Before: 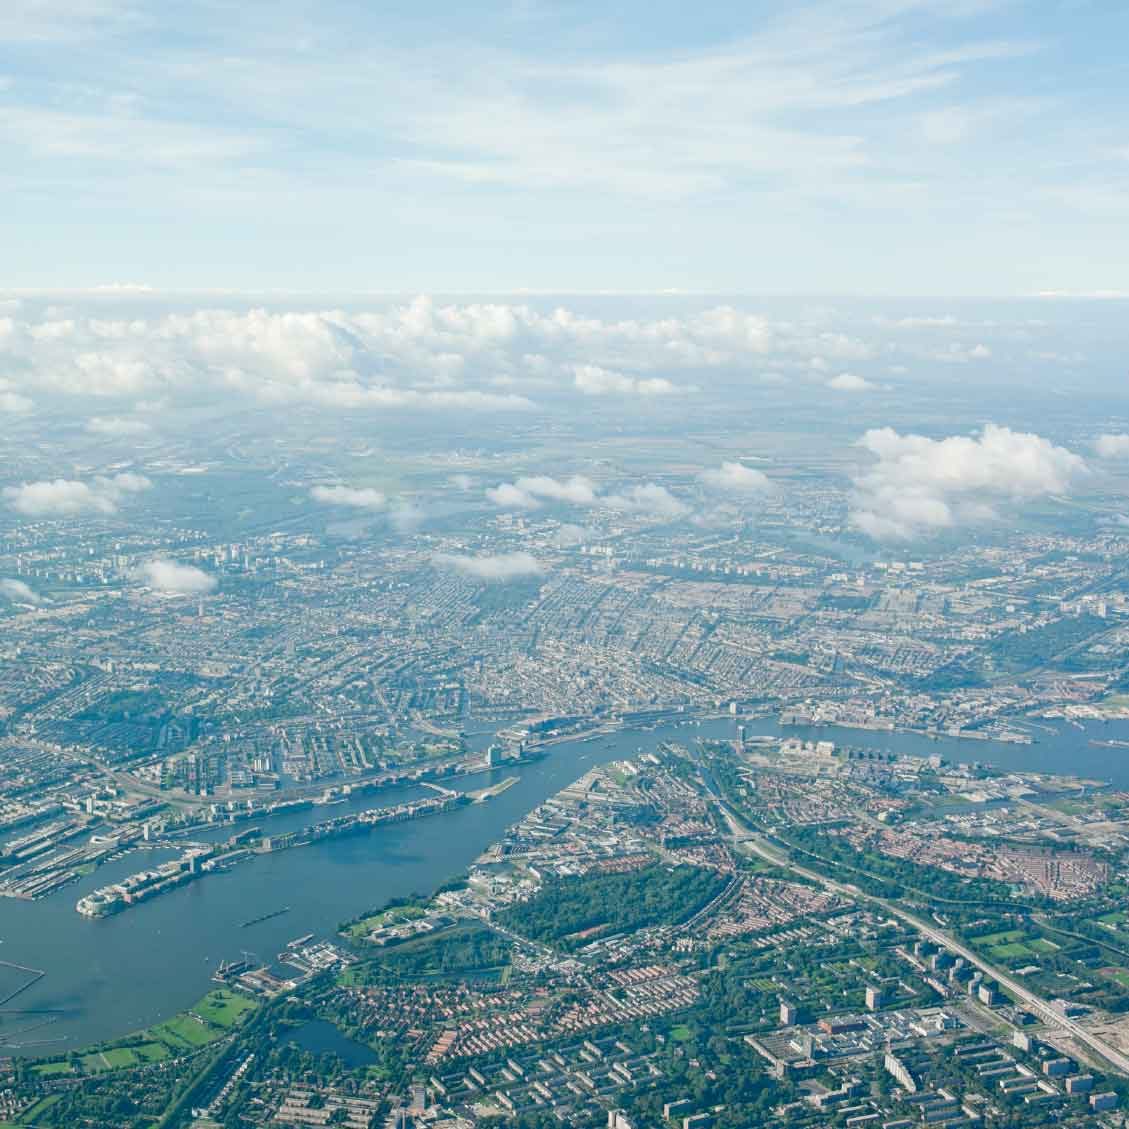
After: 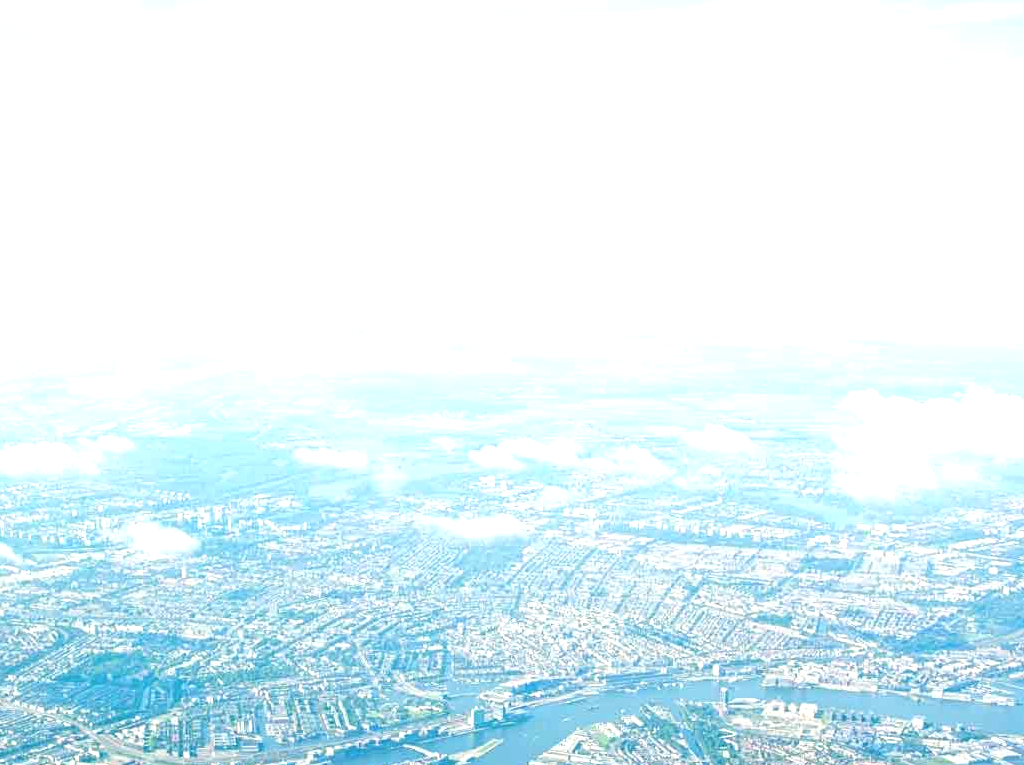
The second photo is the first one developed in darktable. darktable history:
crop: left 1.509%, top 3.452%, right 7.696%, bottom 28.452%
exposure: exposure 1.15 EV, compensate highlight preservation false
contrast equalizer: y [[0.439, 0.44, 0.442, 0.457, 0.493, 0.498], [0.5 ×6], [0.5 ×6], [0 ×6], [0 ×6]]
